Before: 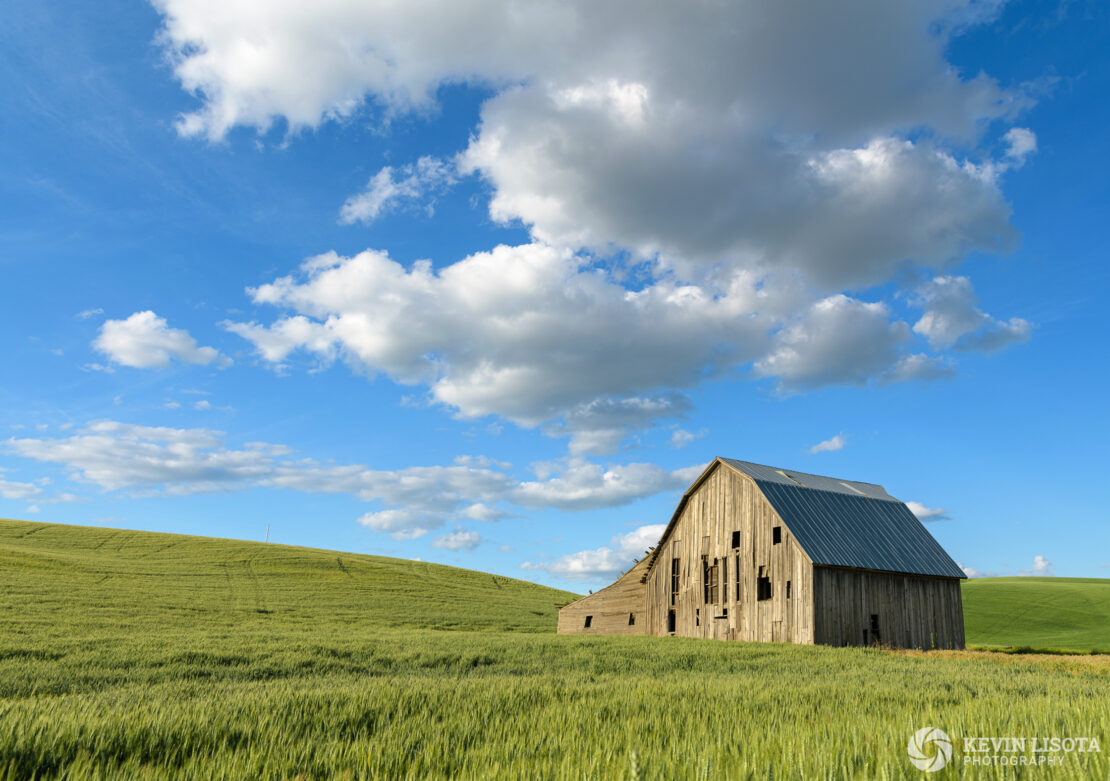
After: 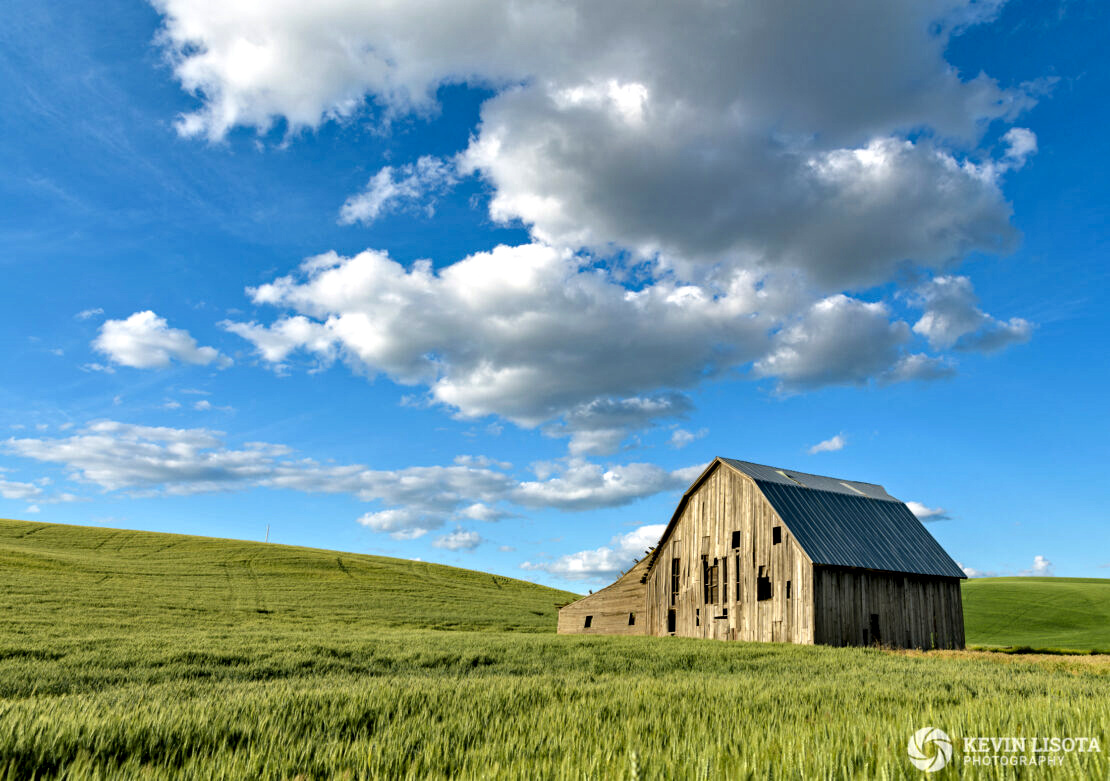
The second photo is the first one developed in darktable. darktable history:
contrast equalizer: y [[0.545, 0.572, 0.59, 0.59, 0.571, 0.545], [0.5 ×6], [0.5 ×6], [0 ×6], [0 ×6]]
haze removal: compatibility mode true, adaptive false
